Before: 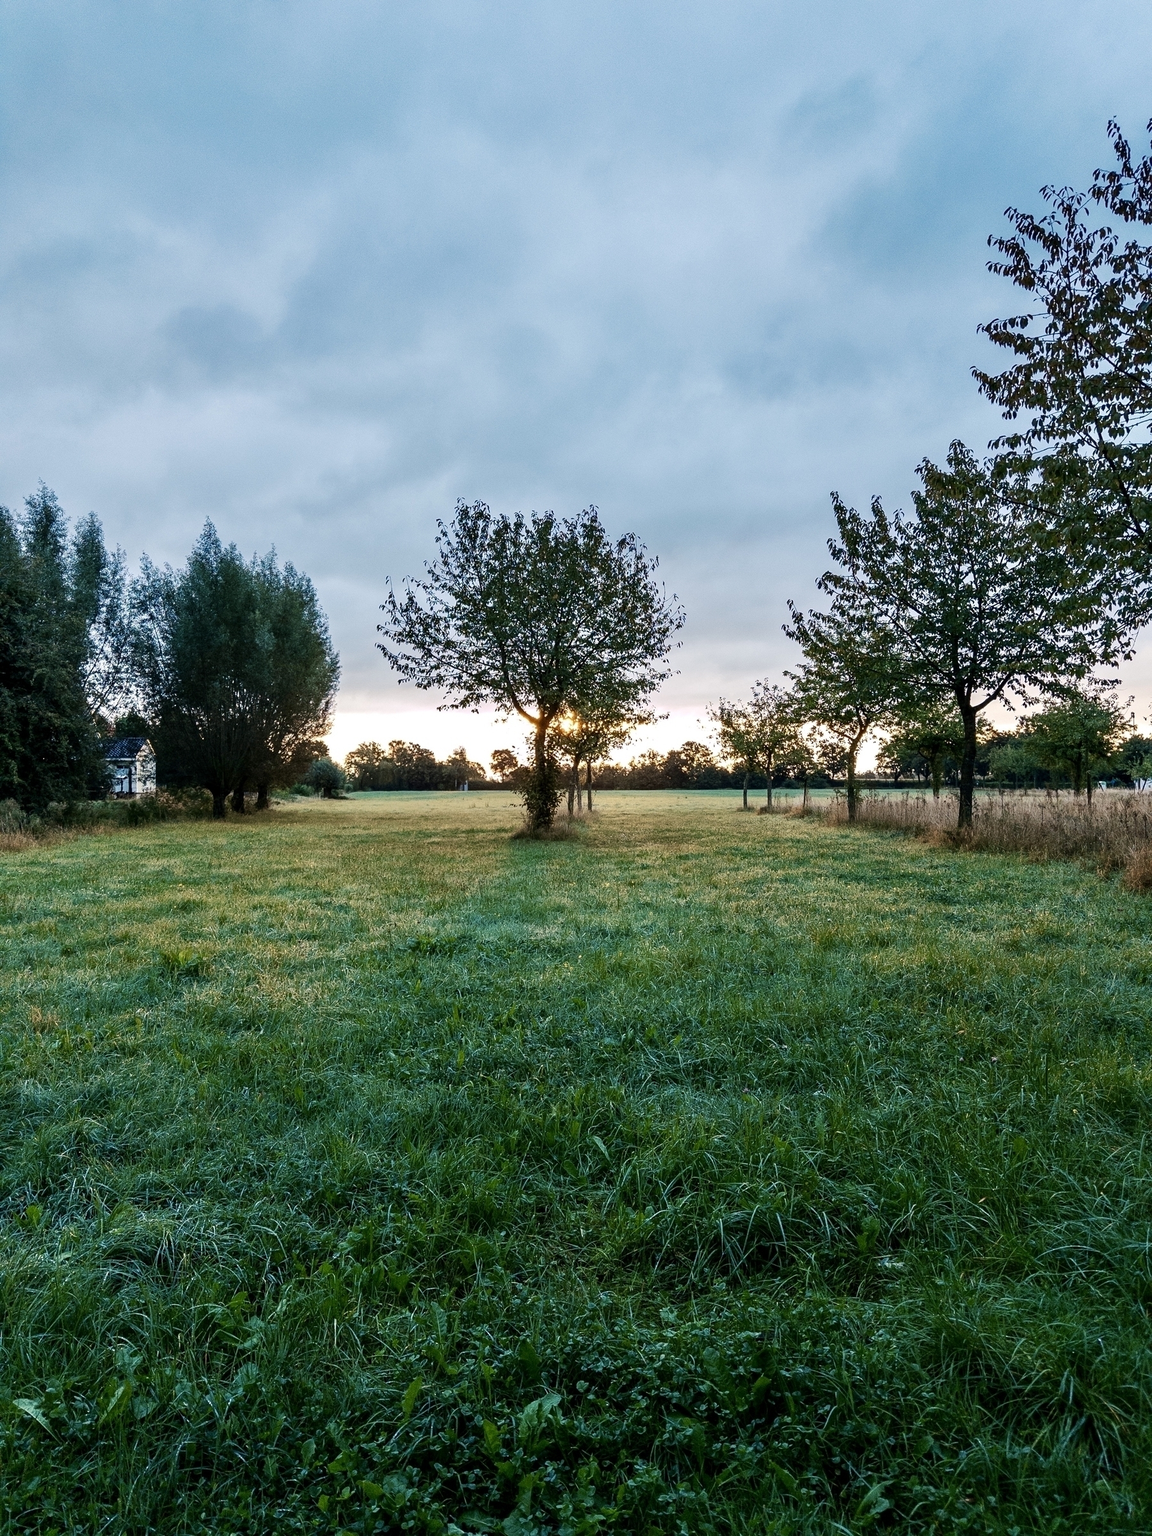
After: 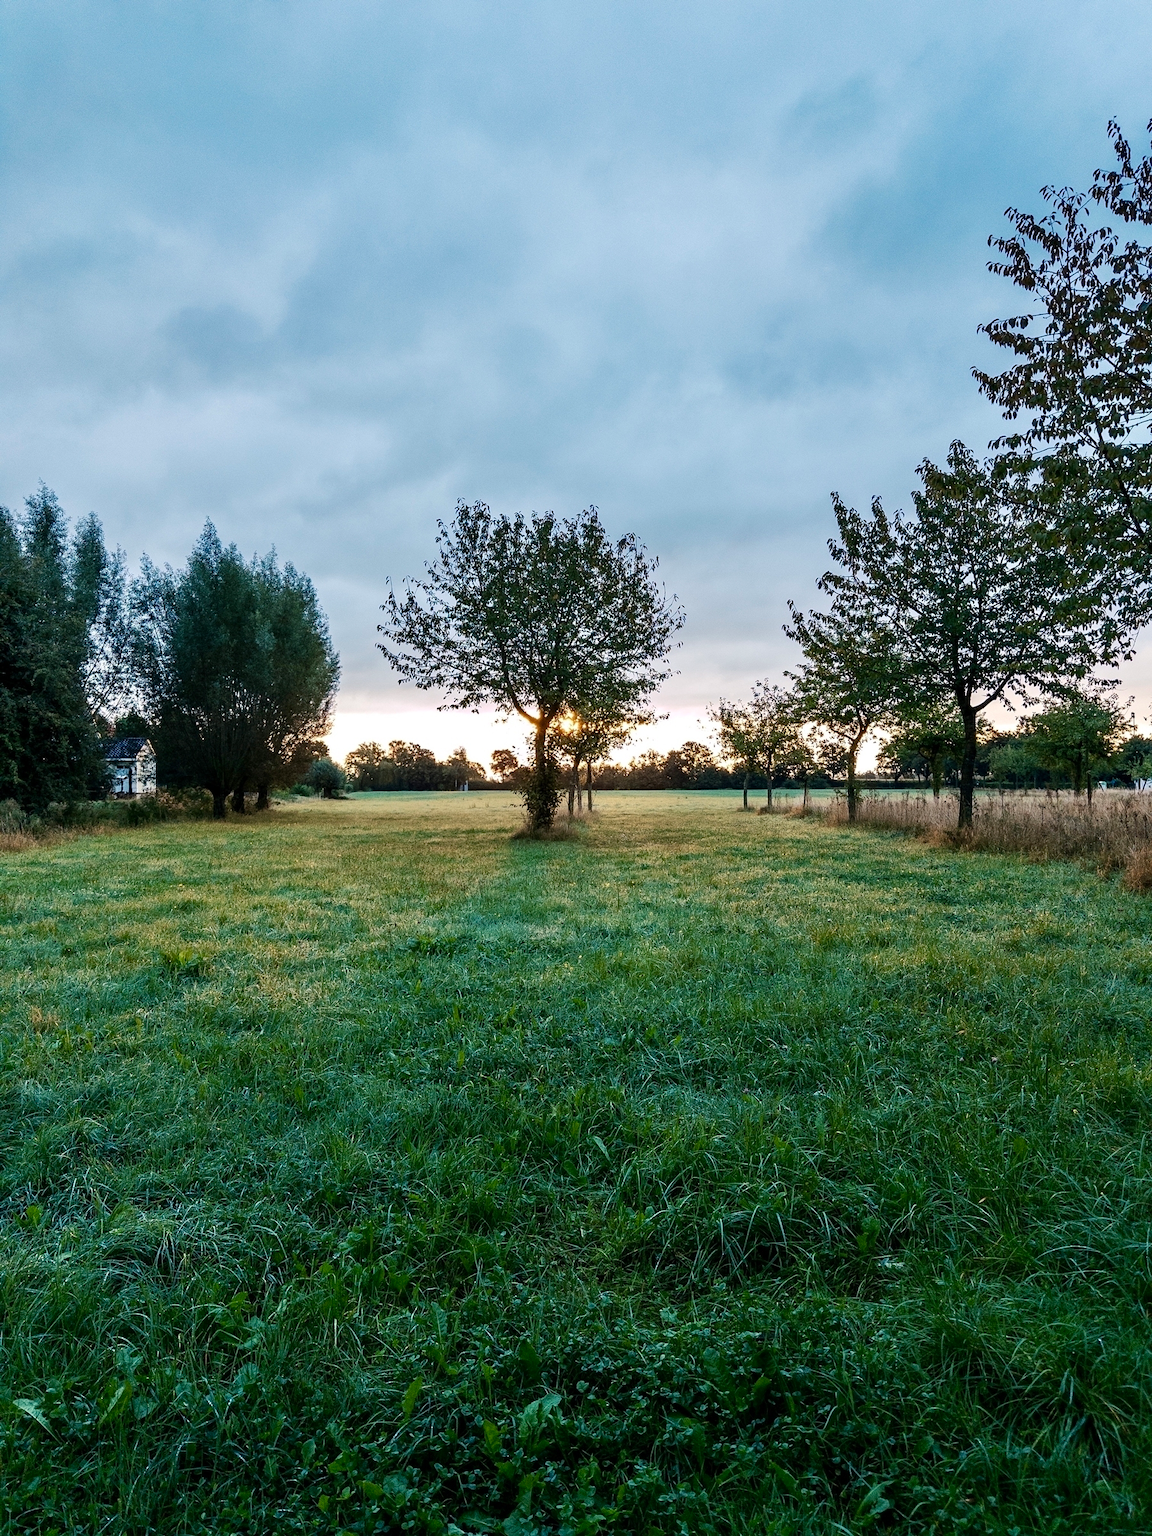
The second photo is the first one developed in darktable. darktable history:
color balance rgb: perceptual saturation grading › global saturation -0.112%
